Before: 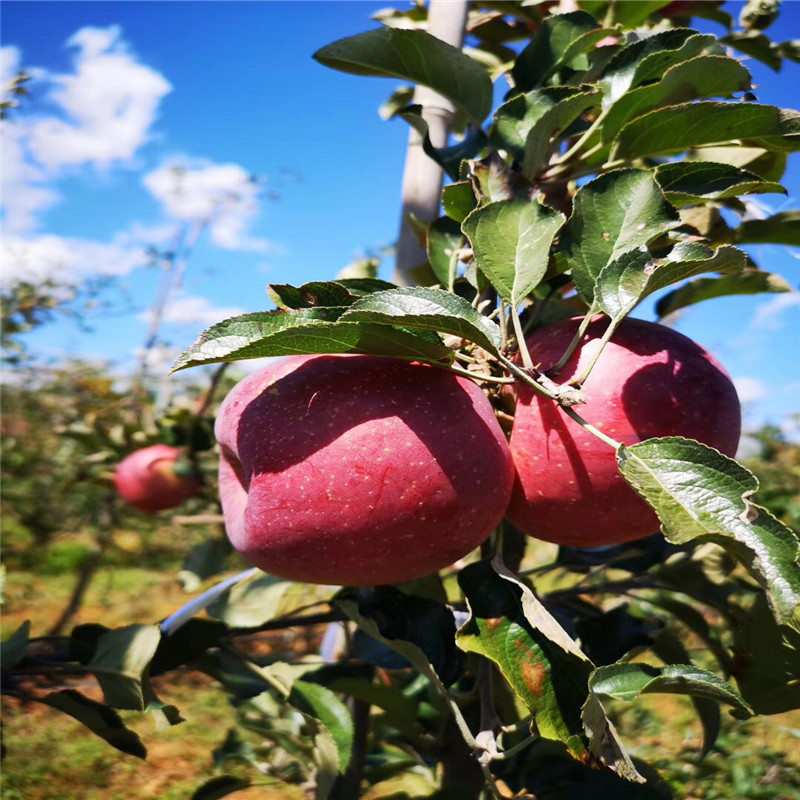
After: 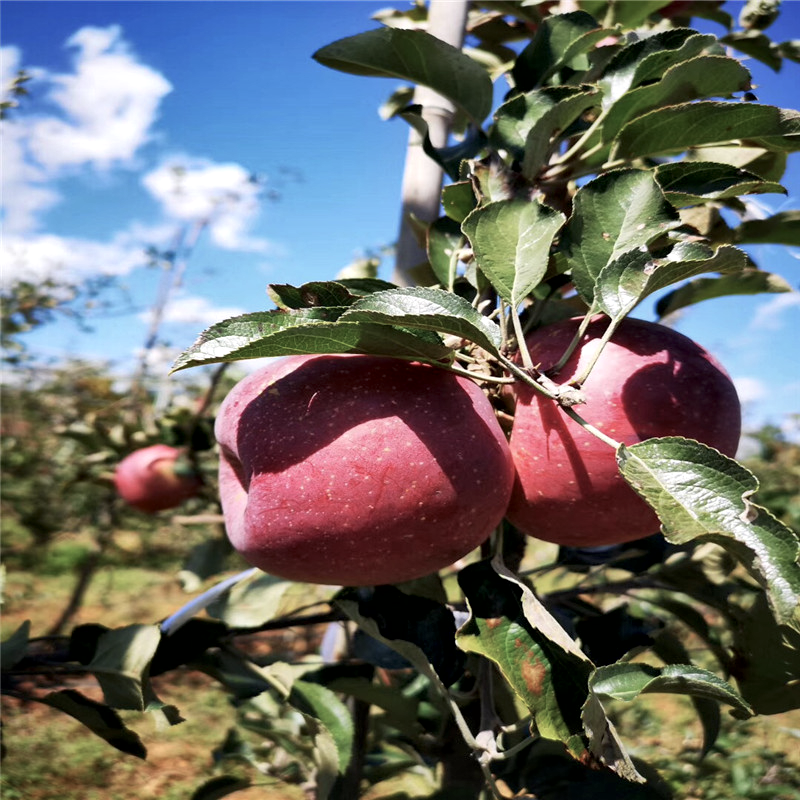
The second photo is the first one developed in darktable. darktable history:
color balance: input saturation 80.07%
local contrast: mode bilateral grid, contrast 20, coarseness 50, detail 161%, midtone range 0.2
